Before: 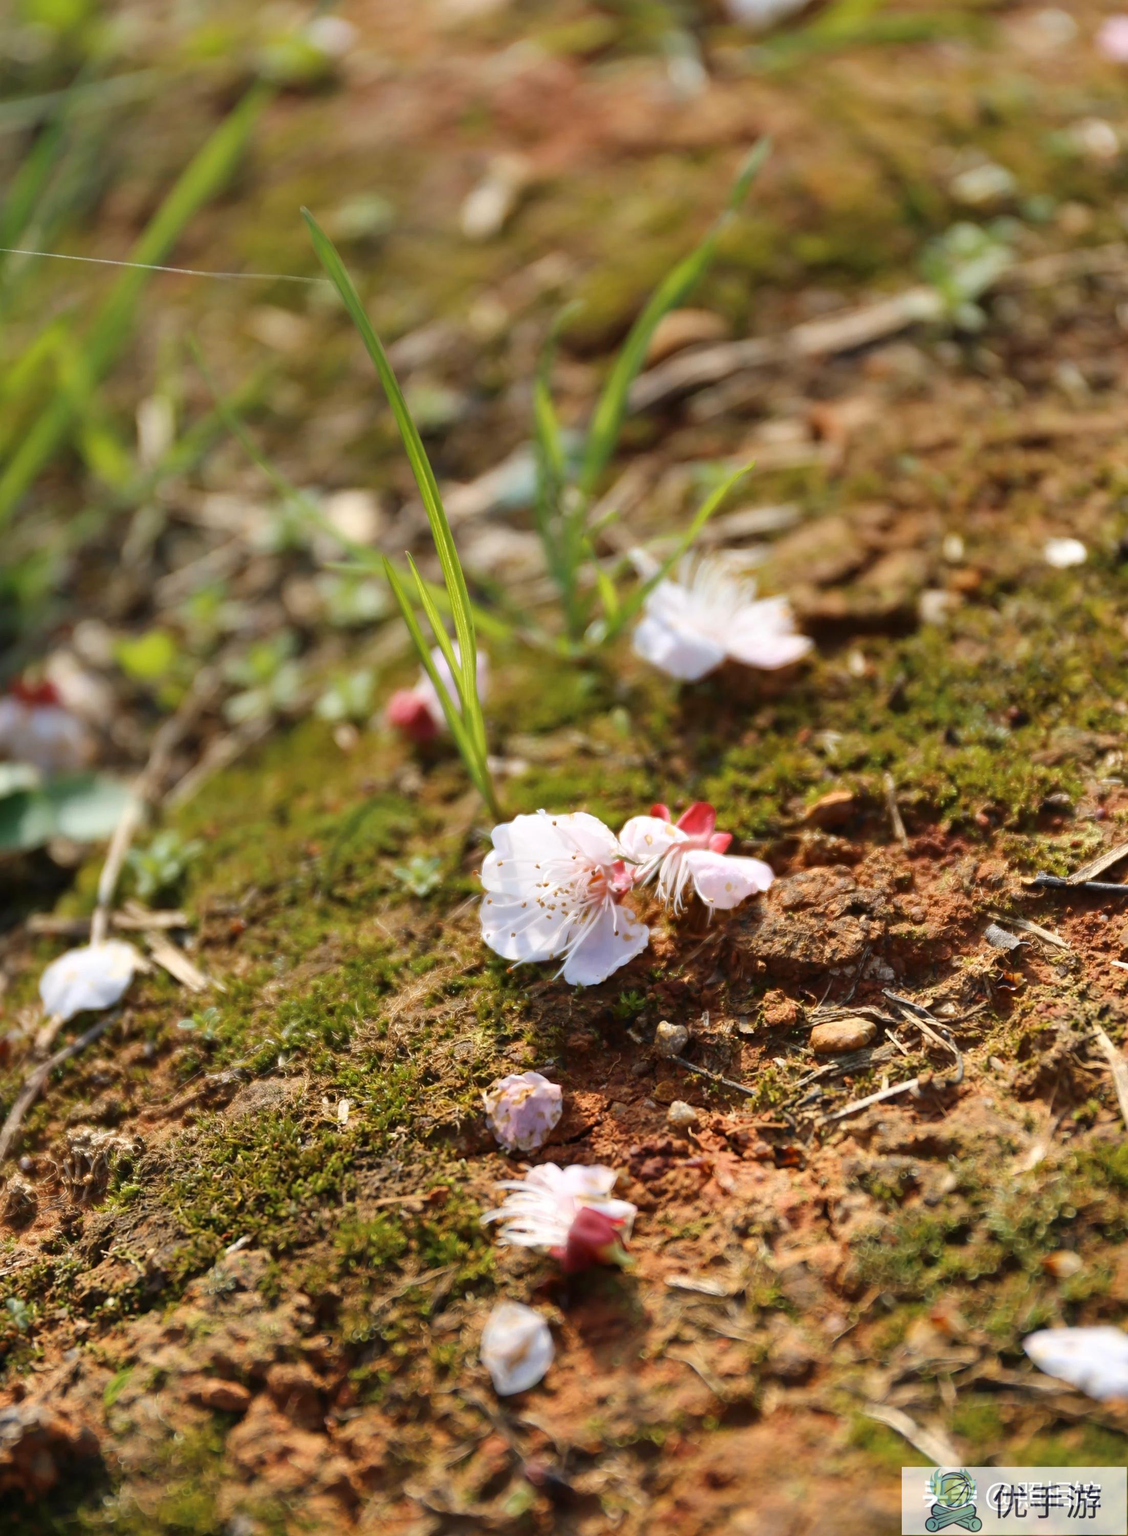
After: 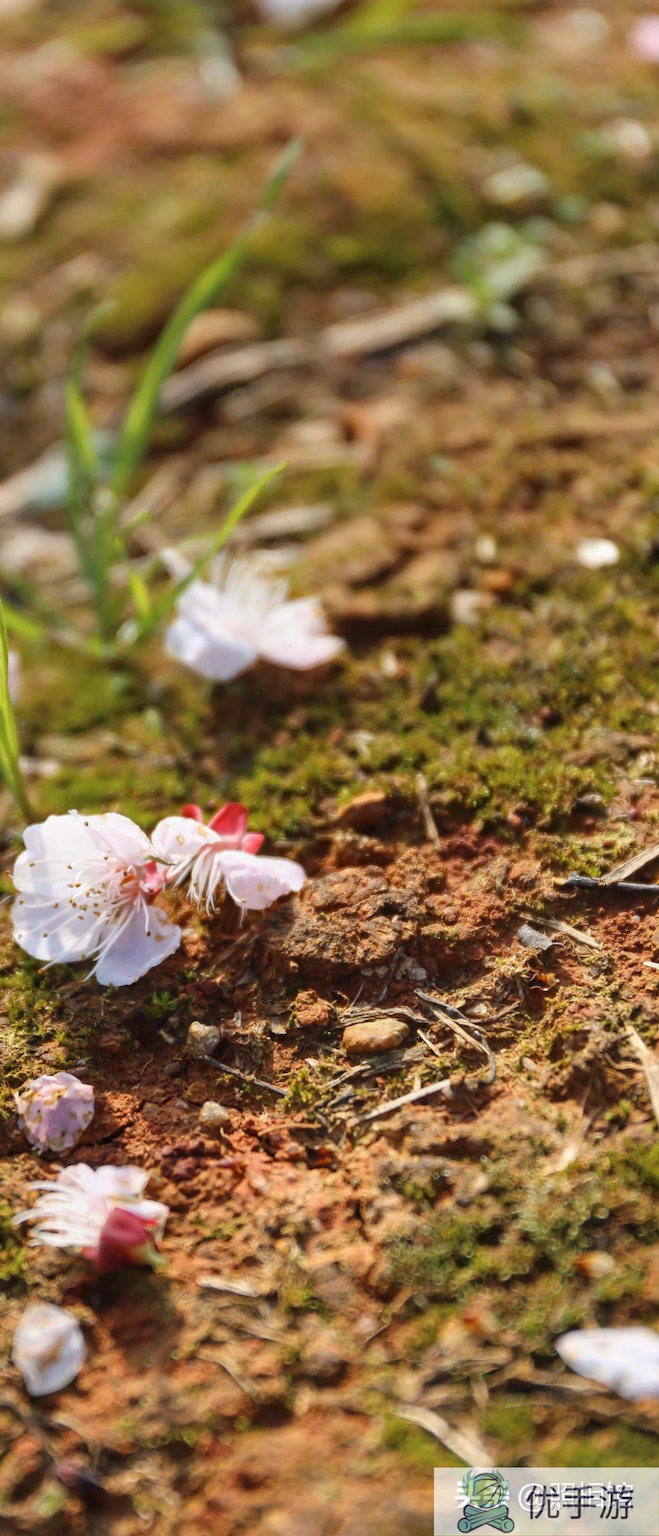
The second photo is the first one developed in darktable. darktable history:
levels: white 99.94%
crop: left 41.555%
local contrast: detail 110%
